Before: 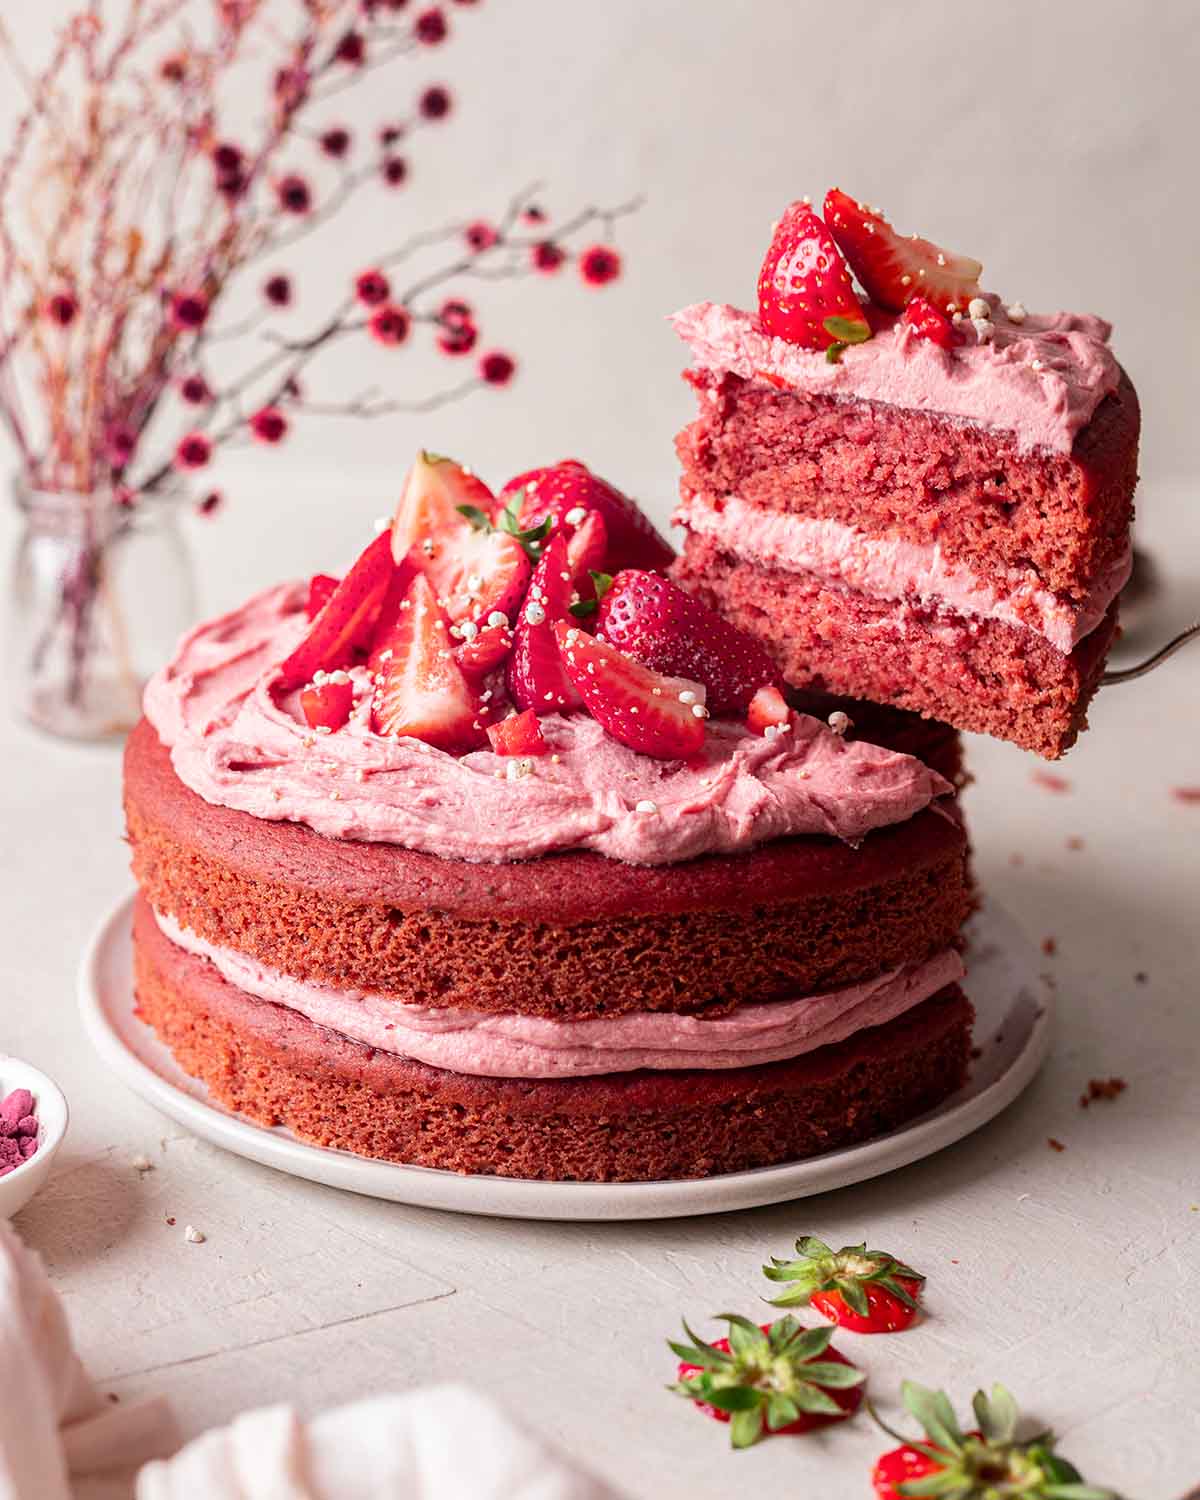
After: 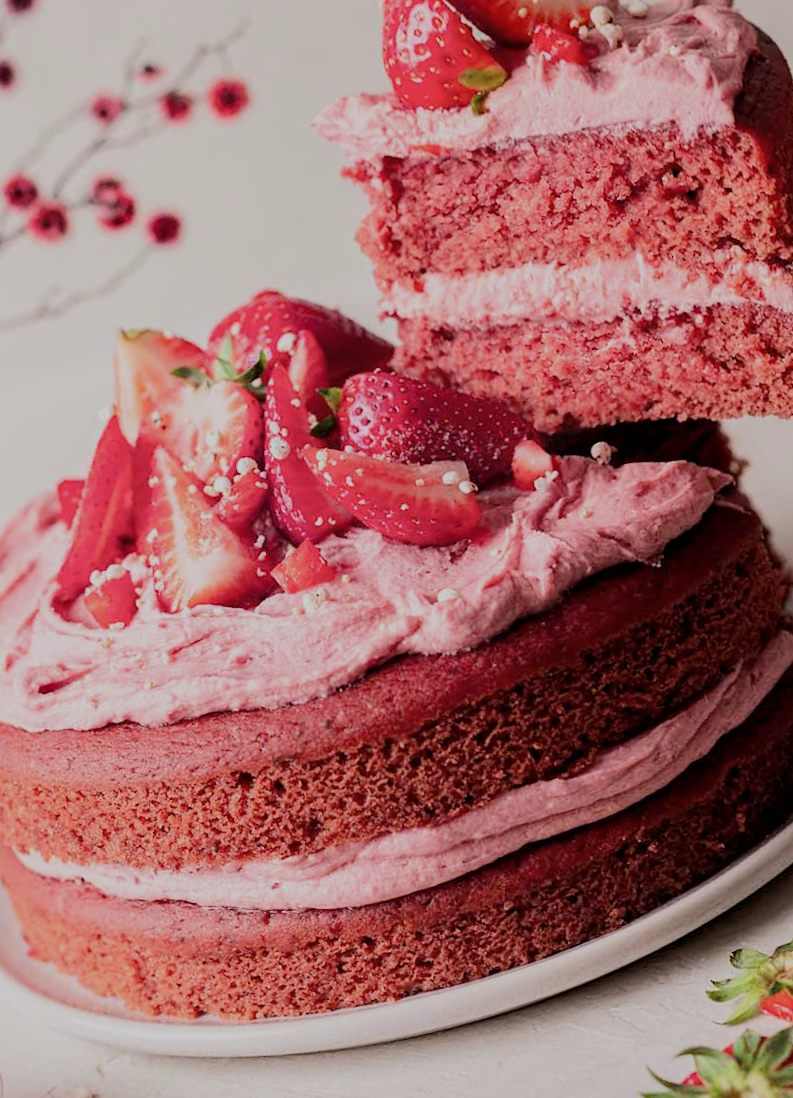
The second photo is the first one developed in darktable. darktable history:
crop and rotate: angle 18.86°, left 6.772%, right 3.944%, bottom 1.078%
tone equalizer: -8 EV -0.721 EV, -7 EV -0.699 EV, -6 EV -0.567 EV, -5 EV -0.421 EV, -3 EV 0.399 EV, -2 EV 0.6 EV, -1 EV 0.686 EV, +0 EV 0.734 EV, edges refinement/feathering 500, mask exposure compensation -1.57 EV, preserve details no
filmic rgb: middle gray luminance 2.63%, black relative exposure -9.92 EV, white relative exposure 6.99 EV, dynamic range scaling 9.83%, target black luminance 0%, hardness 3.17, latitude 44.09%, contrast 0.682, highlights saturation mix 6.23%, shadows ↔ highlights balance 13.08%, iterations of high-quality reconstruction 0
